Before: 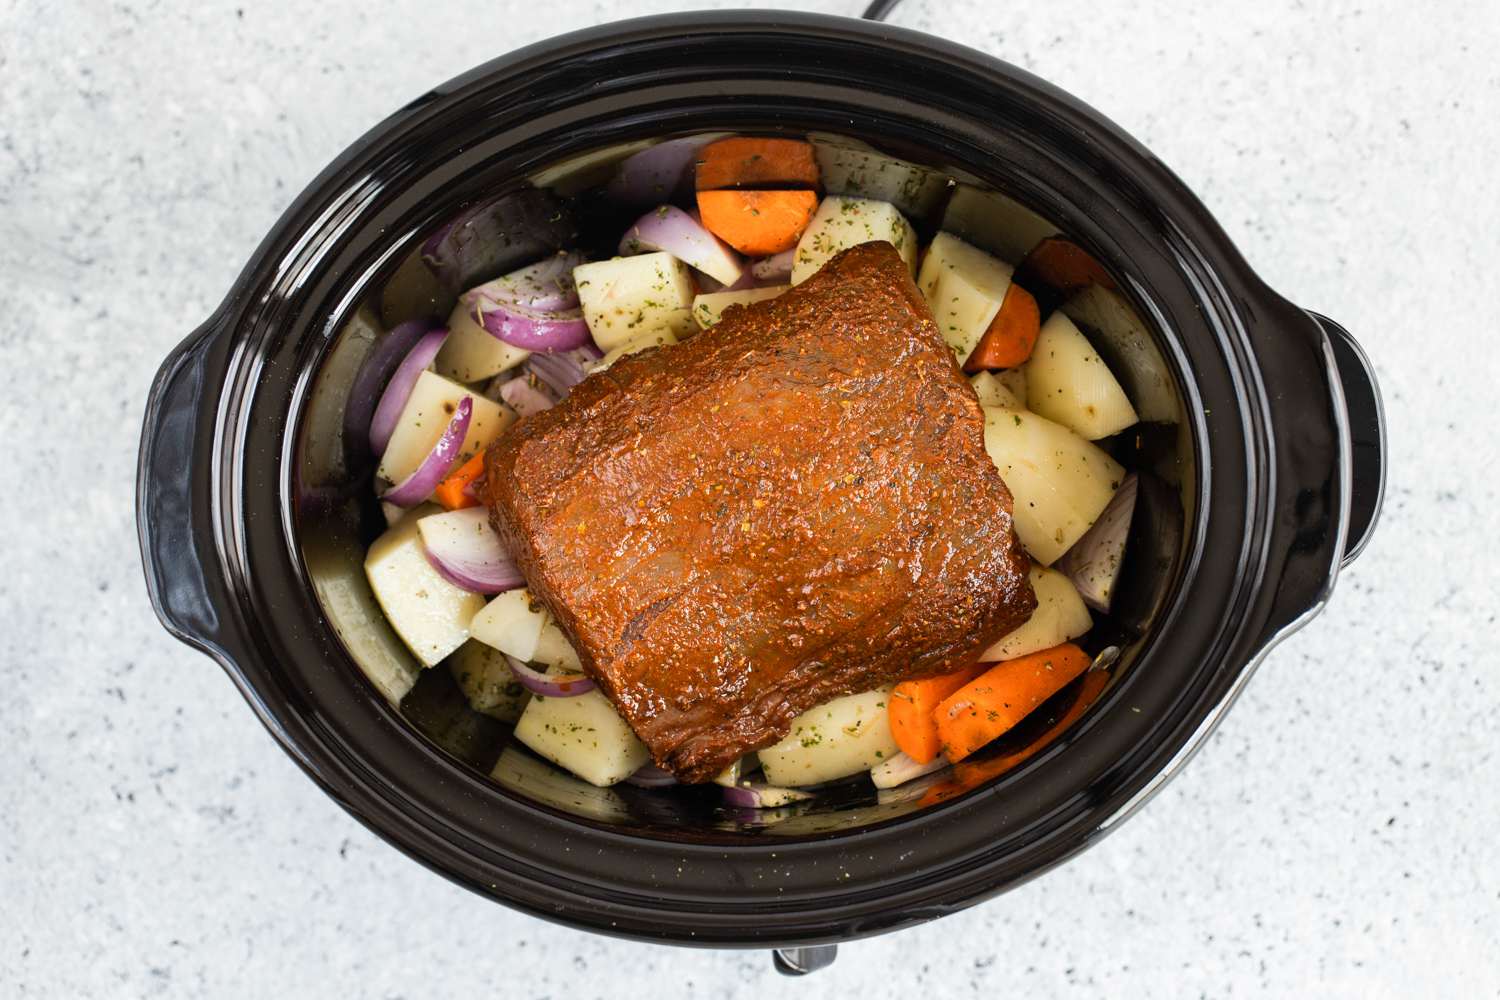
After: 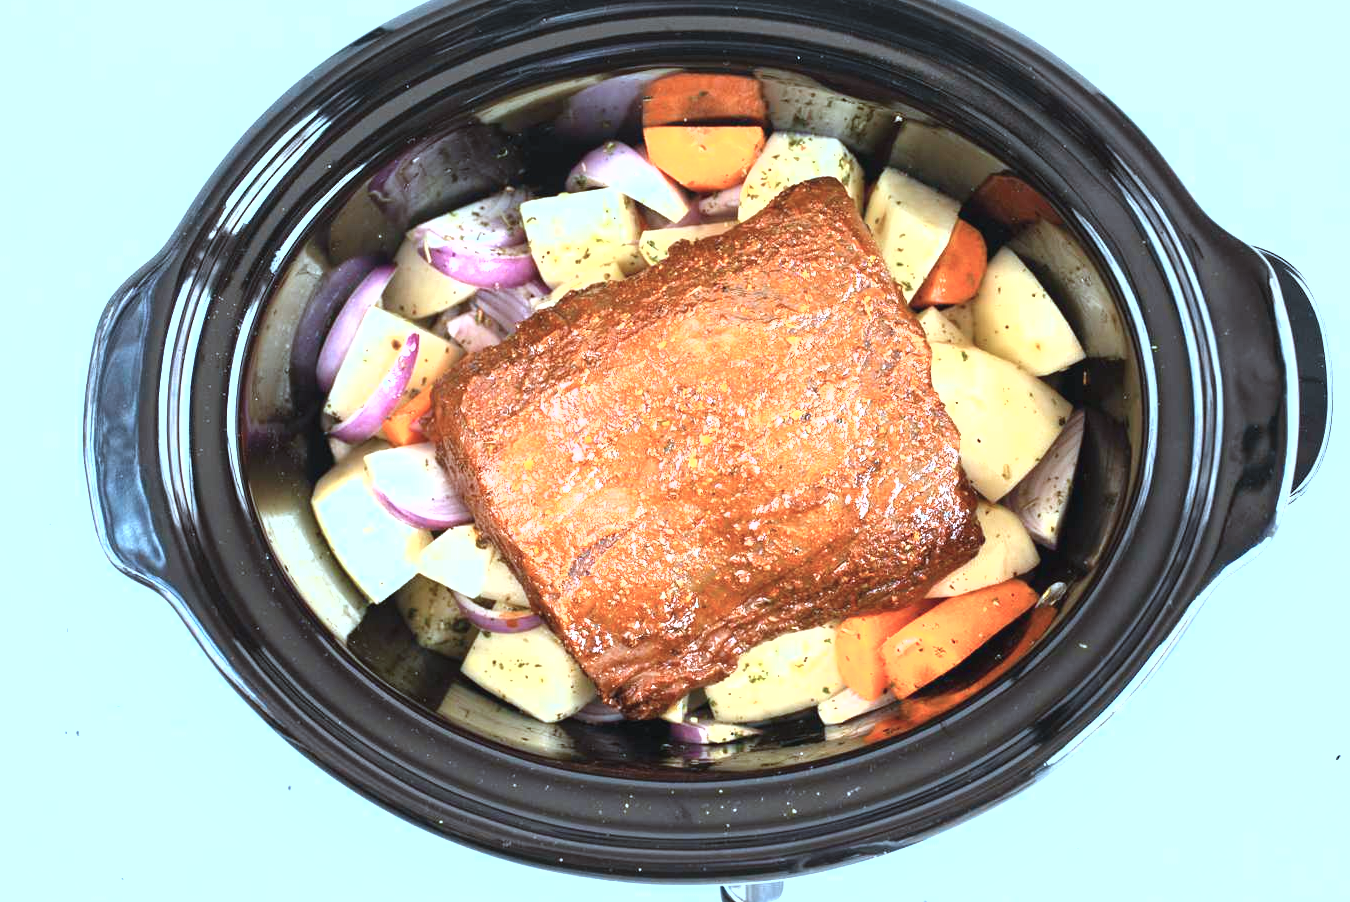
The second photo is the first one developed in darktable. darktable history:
exposure: black level correction -0.002, exposure 1.351 EV, compensate highlight preservation false
shadows and highlights: radius 45.64, white point adjustment 6.57, compress 80.1%, soften with gaussian
color correction: highlights a* -9.01, highlights b* -23.87
crop: left 3.592%, top 6.459%, right 6.395%, bottom 3.25%
